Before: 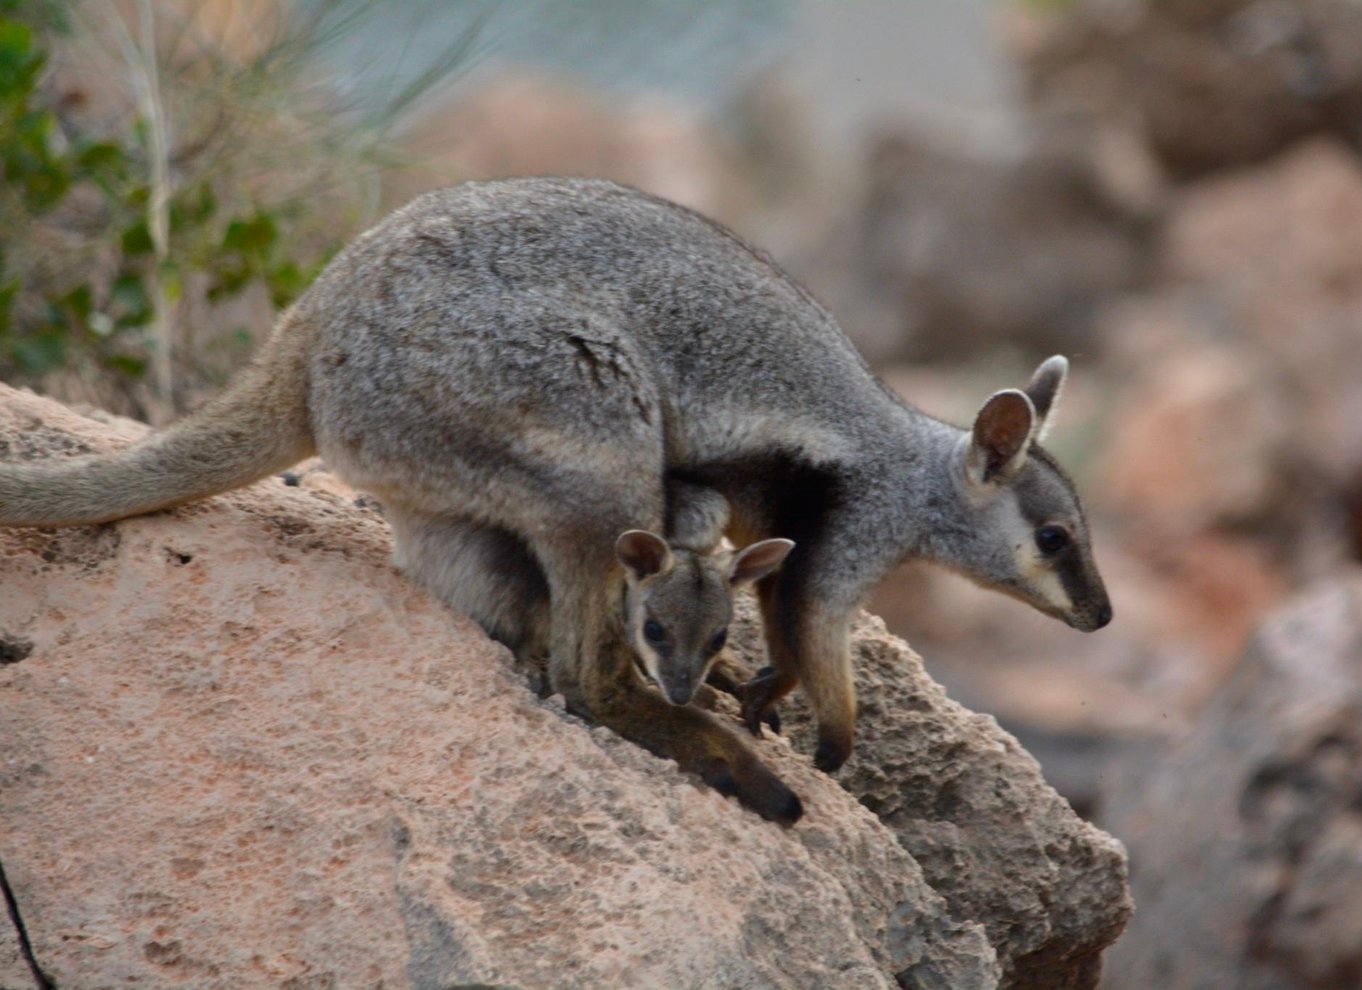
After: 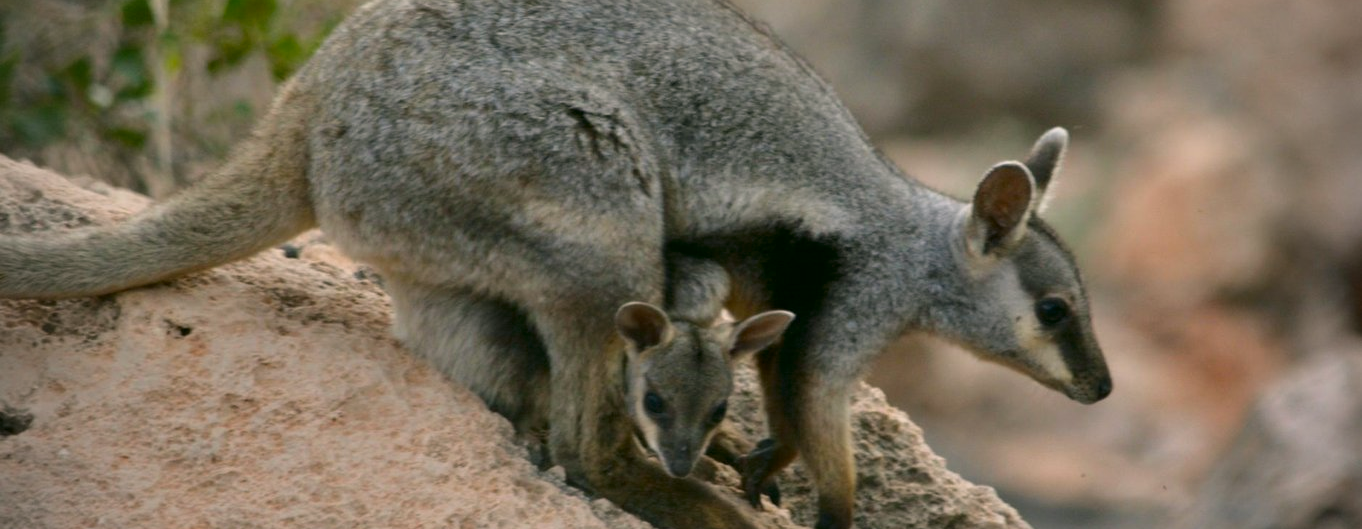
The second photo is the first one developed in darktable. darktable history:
color correction: highlights a* 4.02, highlights b* 4.98, shadows a* -7.55, shadows b* 4.98
vignetting: on, module defaults
crop and rotate: top 23.043%, bottom 23.437%
